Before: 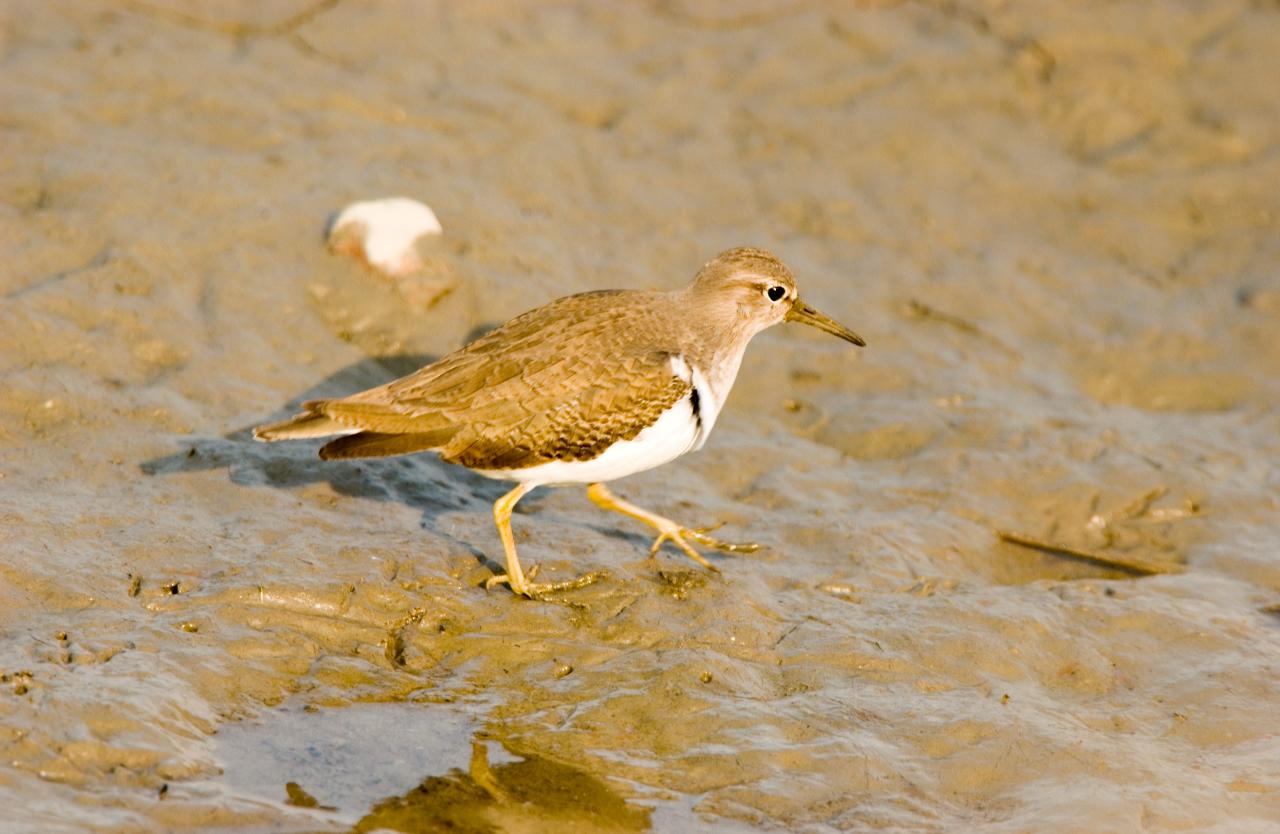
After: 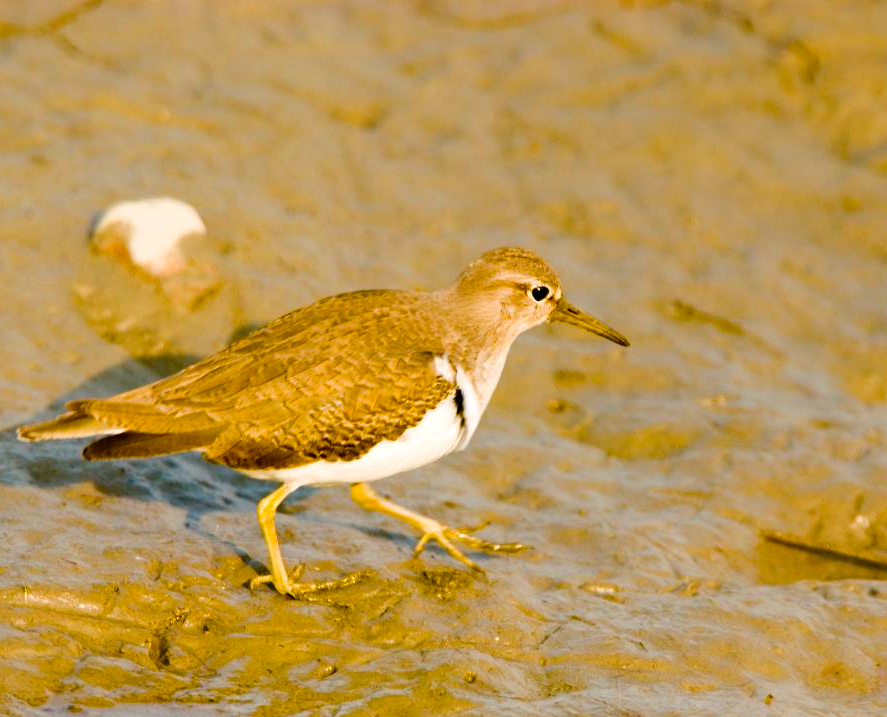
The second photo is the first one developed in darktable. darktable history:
color balance rgb: perceptual saturation grading › global saturation 20%, perceptual saturation grading › highlights -25%, perceptual saturation grading › shadows 25%, global vibrance 50%
crop: left 18.479%, right 12.2%, bottom 13.971%
